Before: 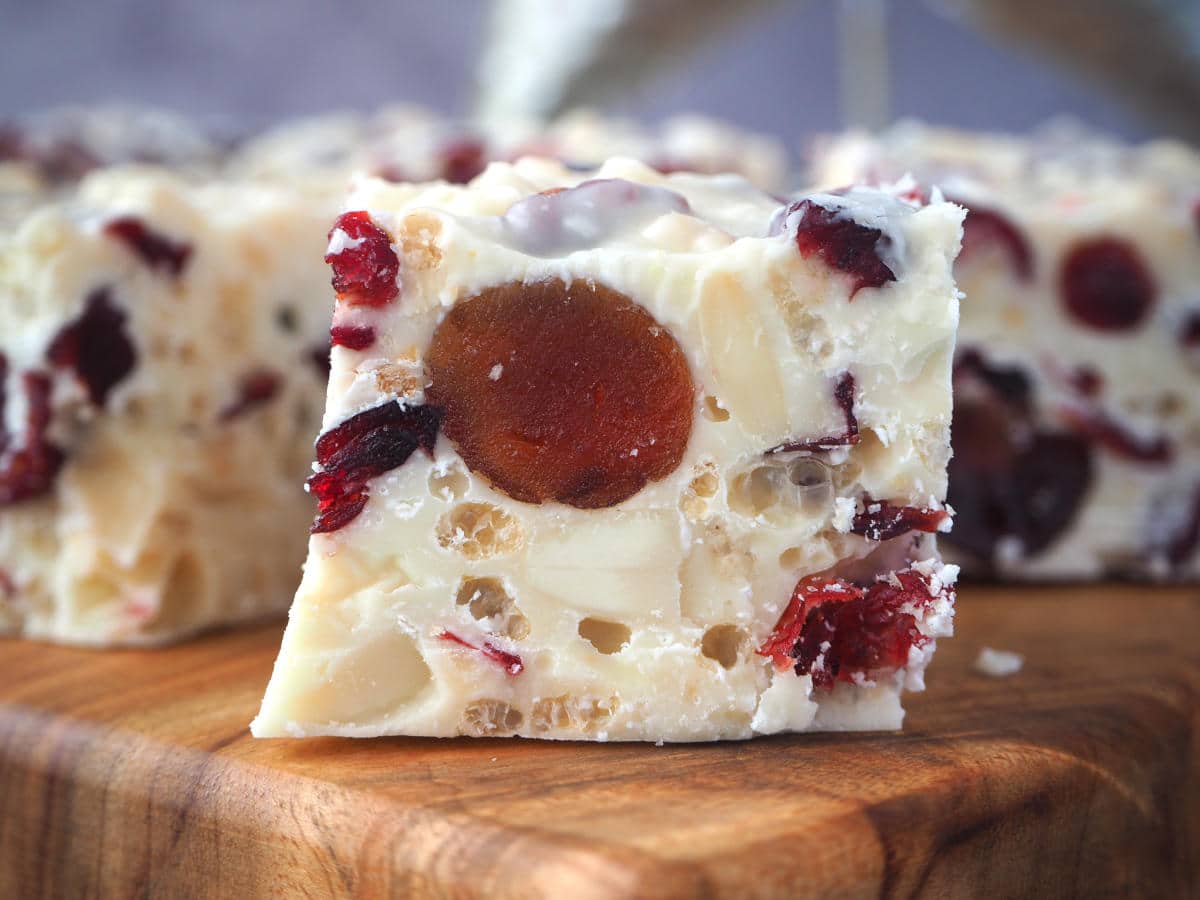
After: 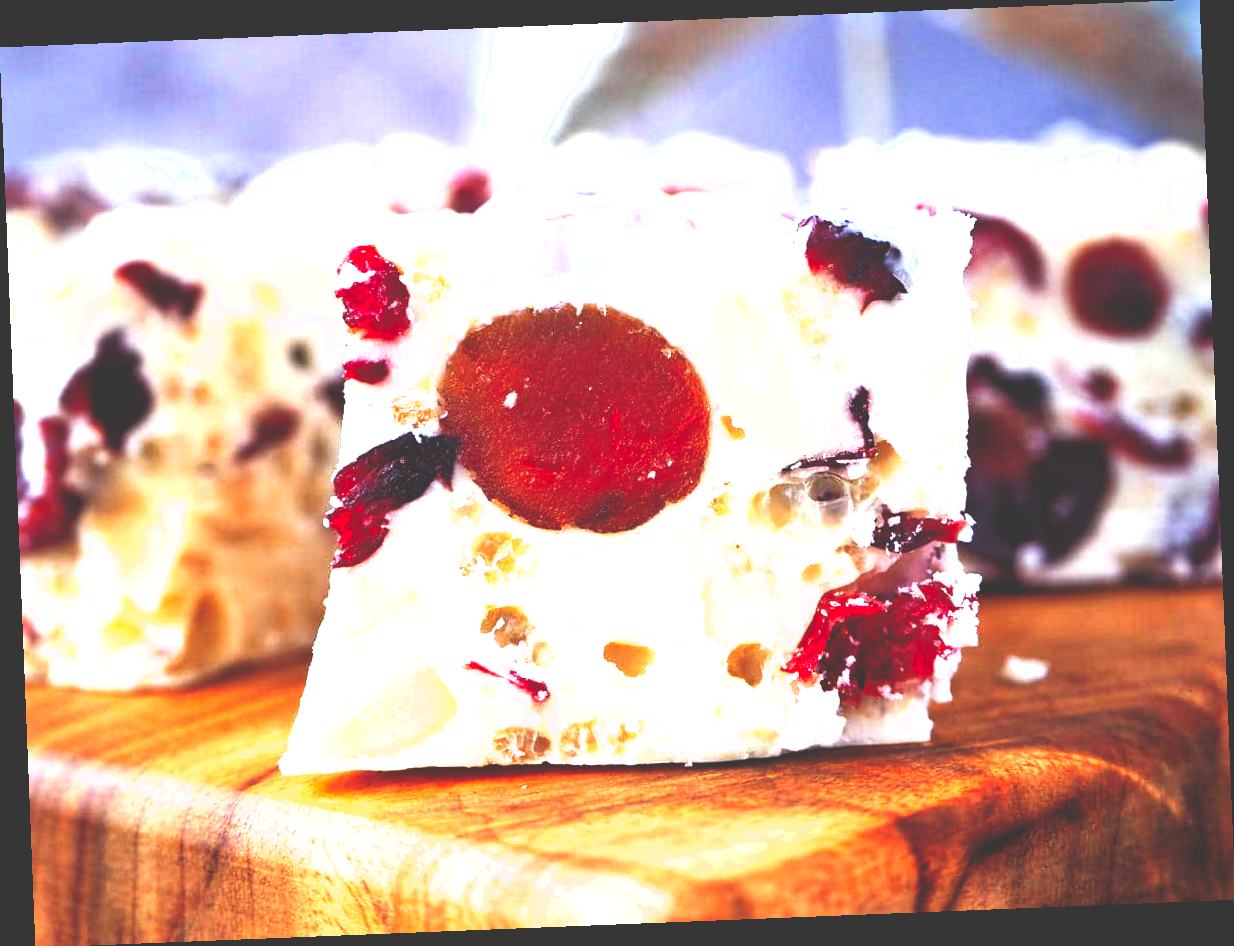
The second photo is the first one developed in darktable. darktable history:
rotate and perspective: rotation -2.29°, automatic cropping off
crop: bottom 0.071%
base curve: curves: ch0 [(0, 0.036) (0.083, 0.04) (0.804, 1)], preserve colors none
white balance: red 1.004, blue 1.024
exposure: black level correction 0, exposure 1.2 EV, compensate exposure bias true, compensate highlight preservation false
tone equalizer: -7 EV 0.15 EV, -6 EV 0.6 EV, -5 EV 1.15 EV, -4 EV 1.33 EV, -3 EV 1.15 EV, -2 EV 0.6 EV, -1 EV 0.15 EV, mask exposure compensation -0.5 EV
